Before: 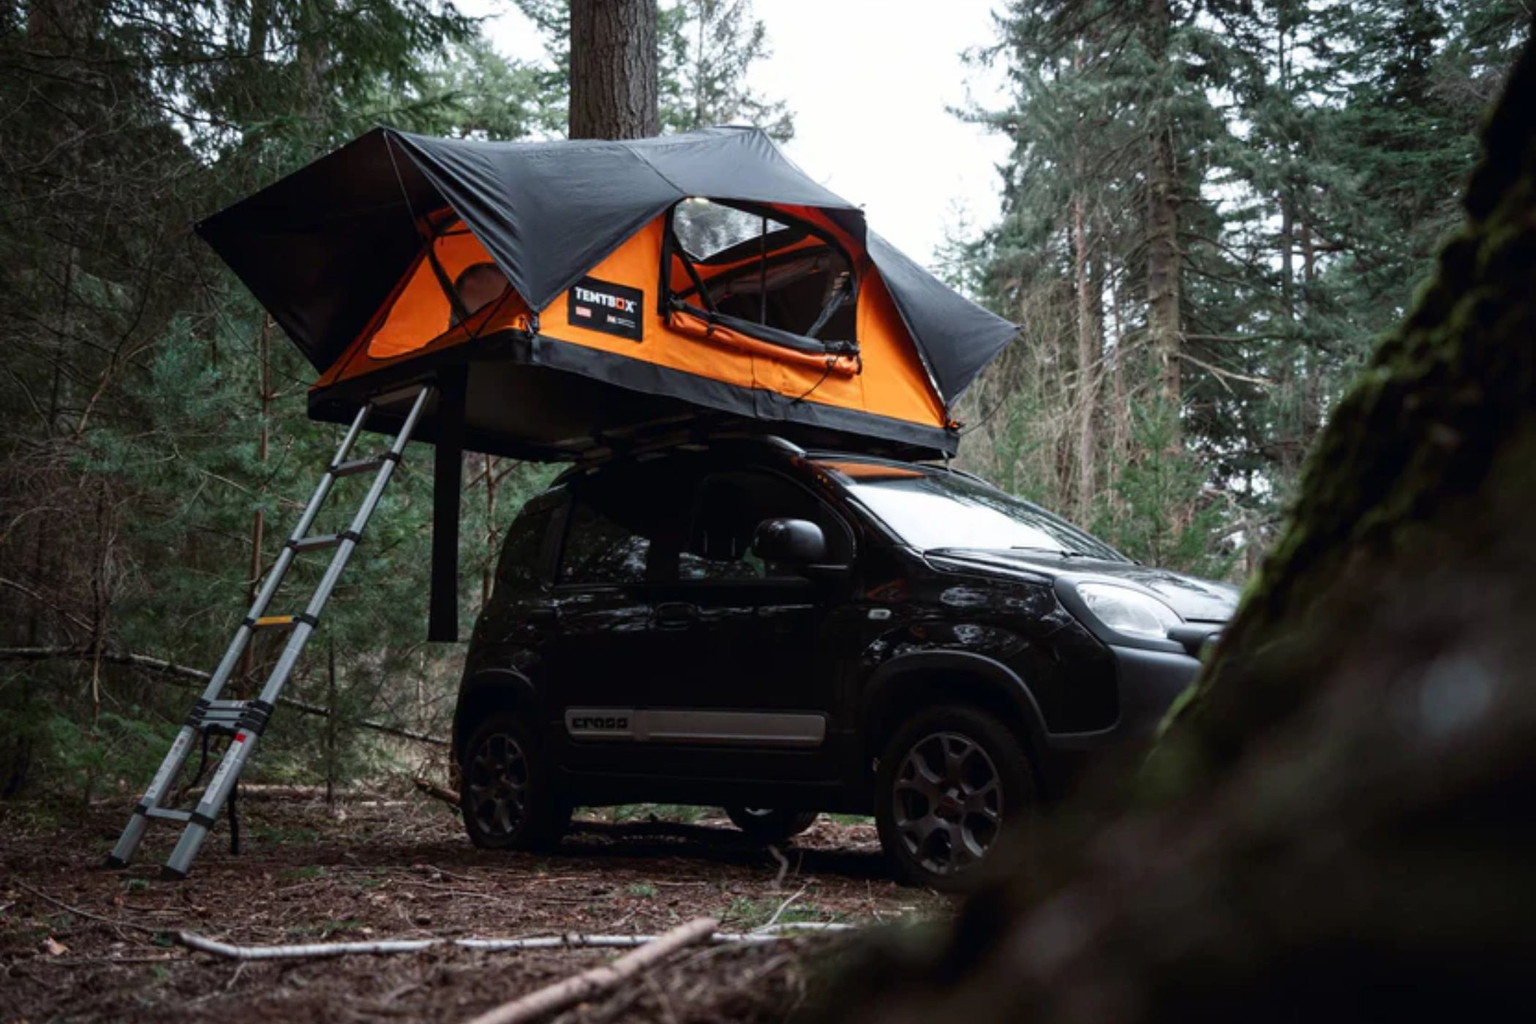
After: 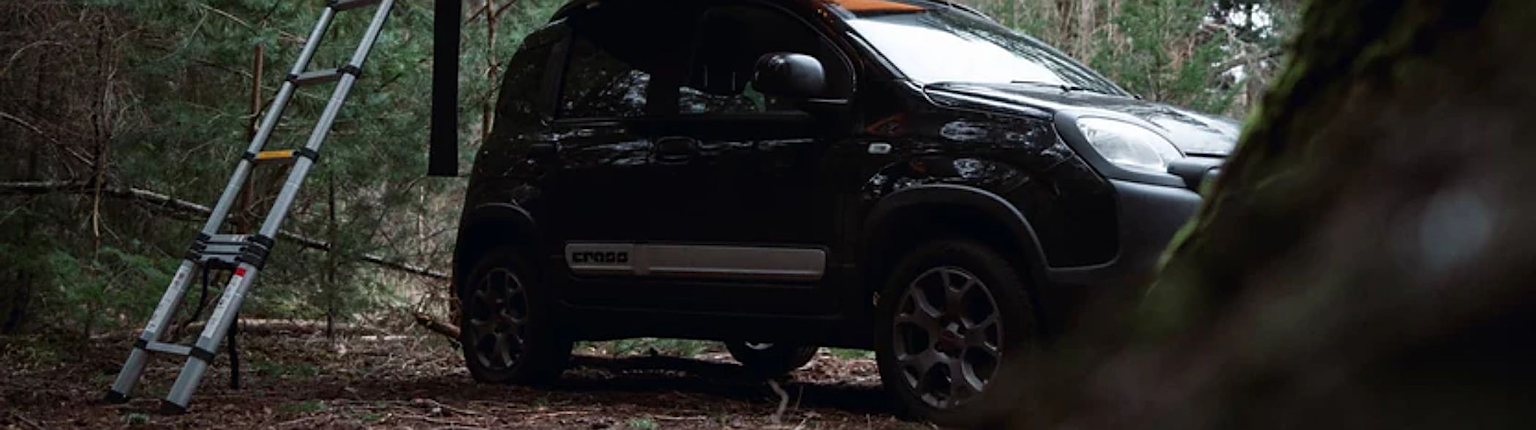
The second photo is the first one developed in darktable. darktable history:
crop: top 45.551%, bottom 12.262%
sharpen: amount 0.55
